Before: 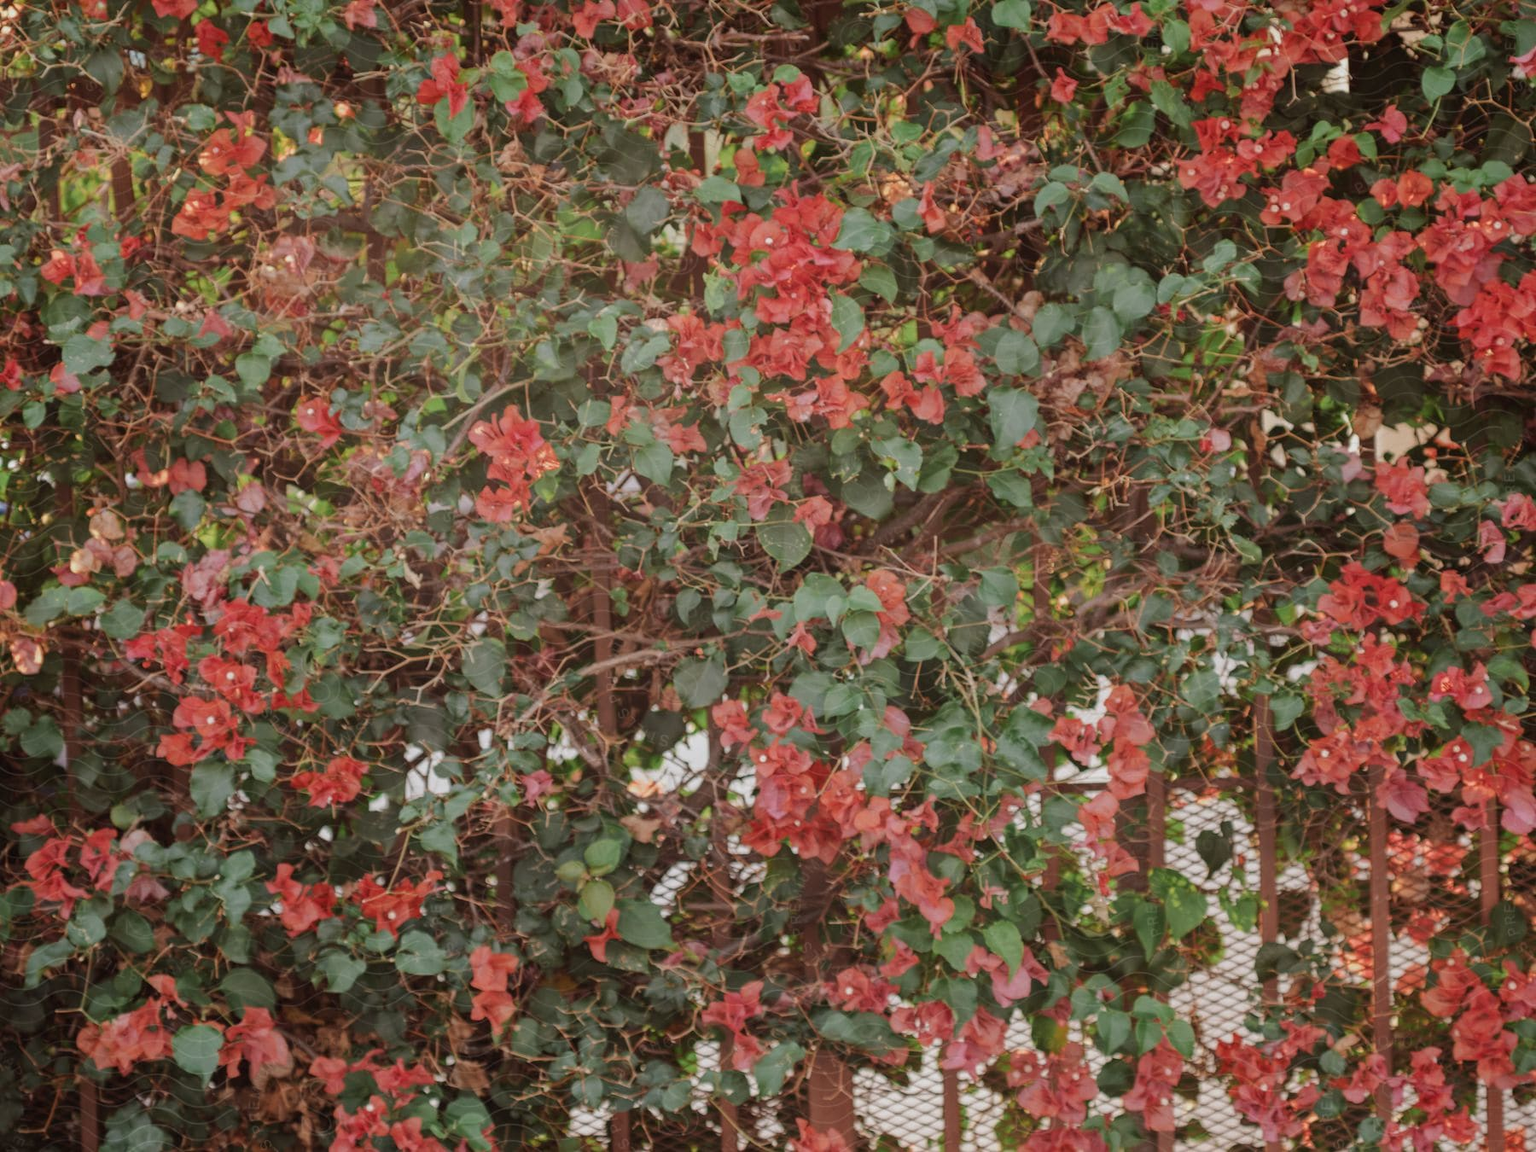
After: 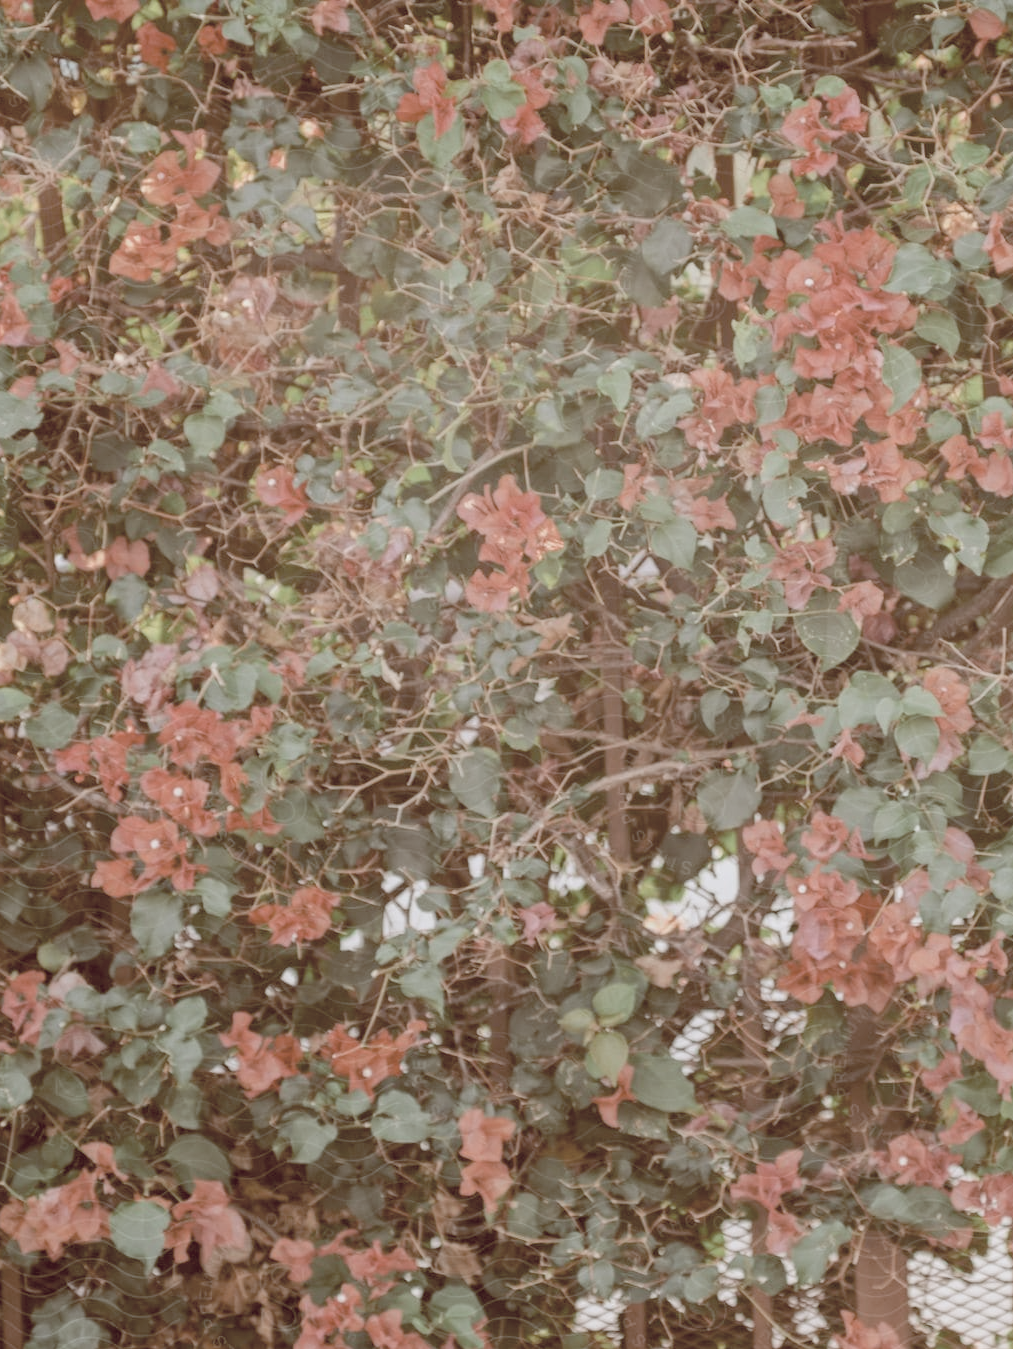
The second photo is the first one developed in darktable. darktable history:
color balance: lift [1, 1.011, 0.999, 0.989], gamma [1.109, 1.045, 1.039, 0.955], gain [0.917, 0.936, 0.952, 1.064], contrast 2.32%, contrast fulcrum 19%, output saturation 101%
crop: left 5.114%, right 38.589%
contrast brightness saturation: brightness 0.18, saturation -0.5
